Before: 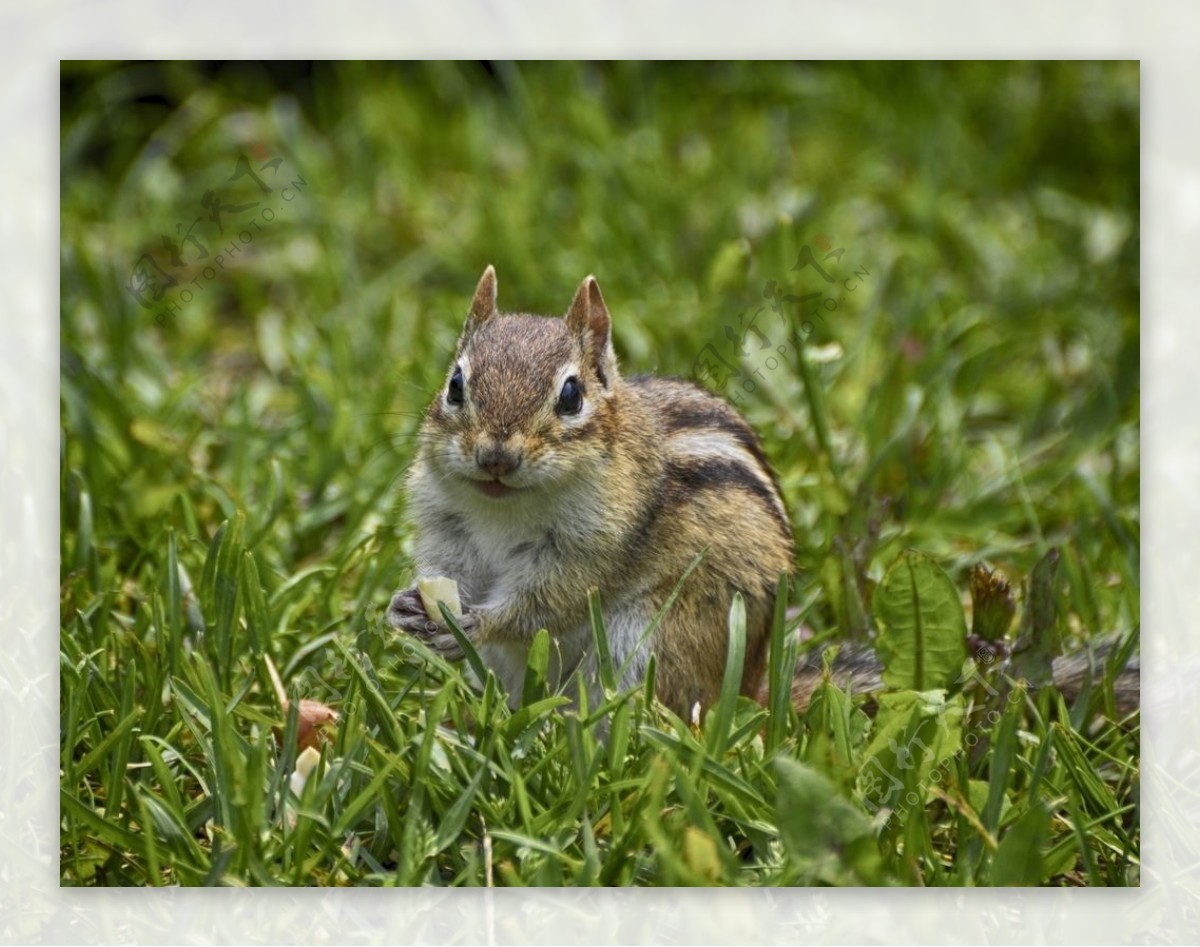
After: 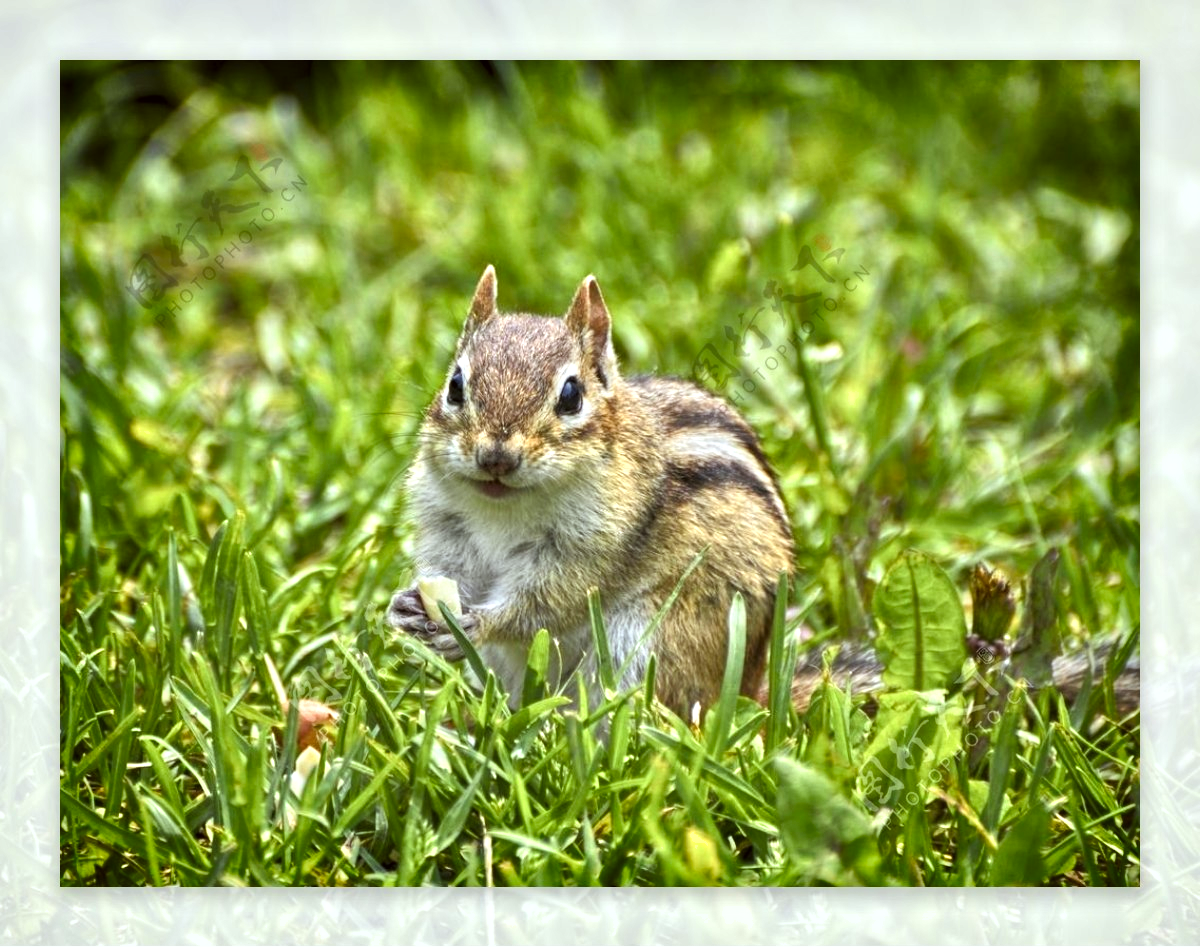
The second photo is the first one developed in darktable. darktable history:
shadows and highlights: highlights color adjustment 72.78%, soften with gaussian
tone equalizer: -7 EV 0.163 EV, -6 EV 0.639 EV, -5 EV 1.14 EV, -4 EV 1.36 EV, -3 EV 1.17 EV, -2 EV 0.6 EV, -1 EV 0.148 EV, smoothing diameter 2.08%, edges refinement/feathering 19.93, mask exposure compensation -1.57 EV, filter diffusion 5
color correction: highlights a* -2.91, highlights b* -2.14, shadows a* 2.27, shadows b* 2.82
